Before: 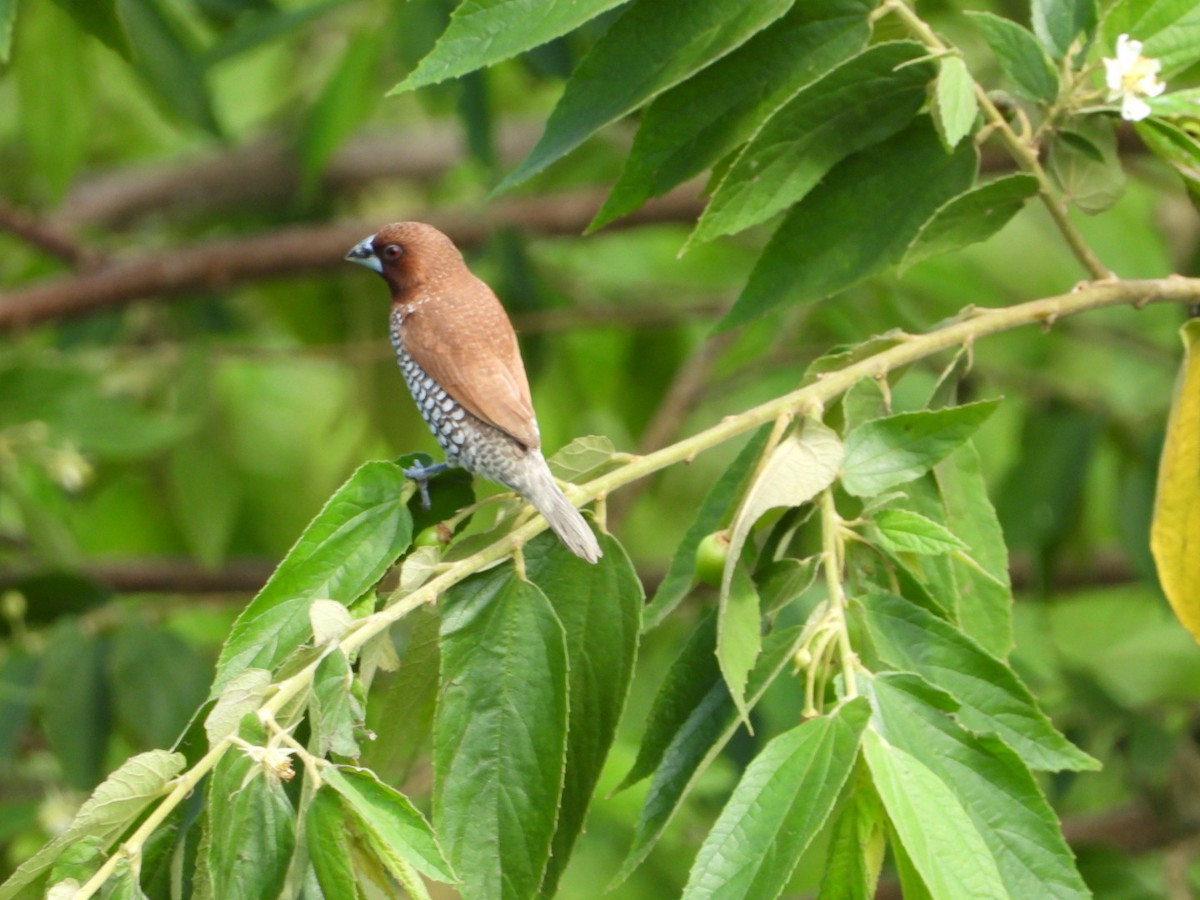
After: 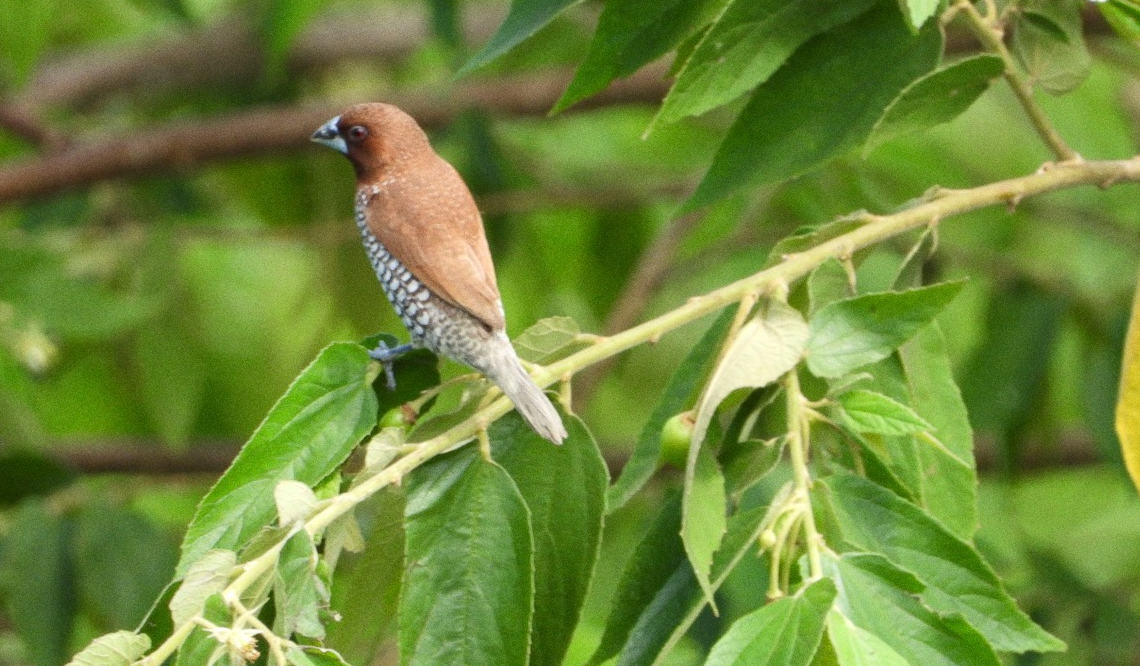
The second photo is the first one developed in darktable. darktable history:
crop and rotate: left 2.991%, top 13.302%, right 1.981%, bottom 12.636%
grain: coarseness 0.09 ISO
